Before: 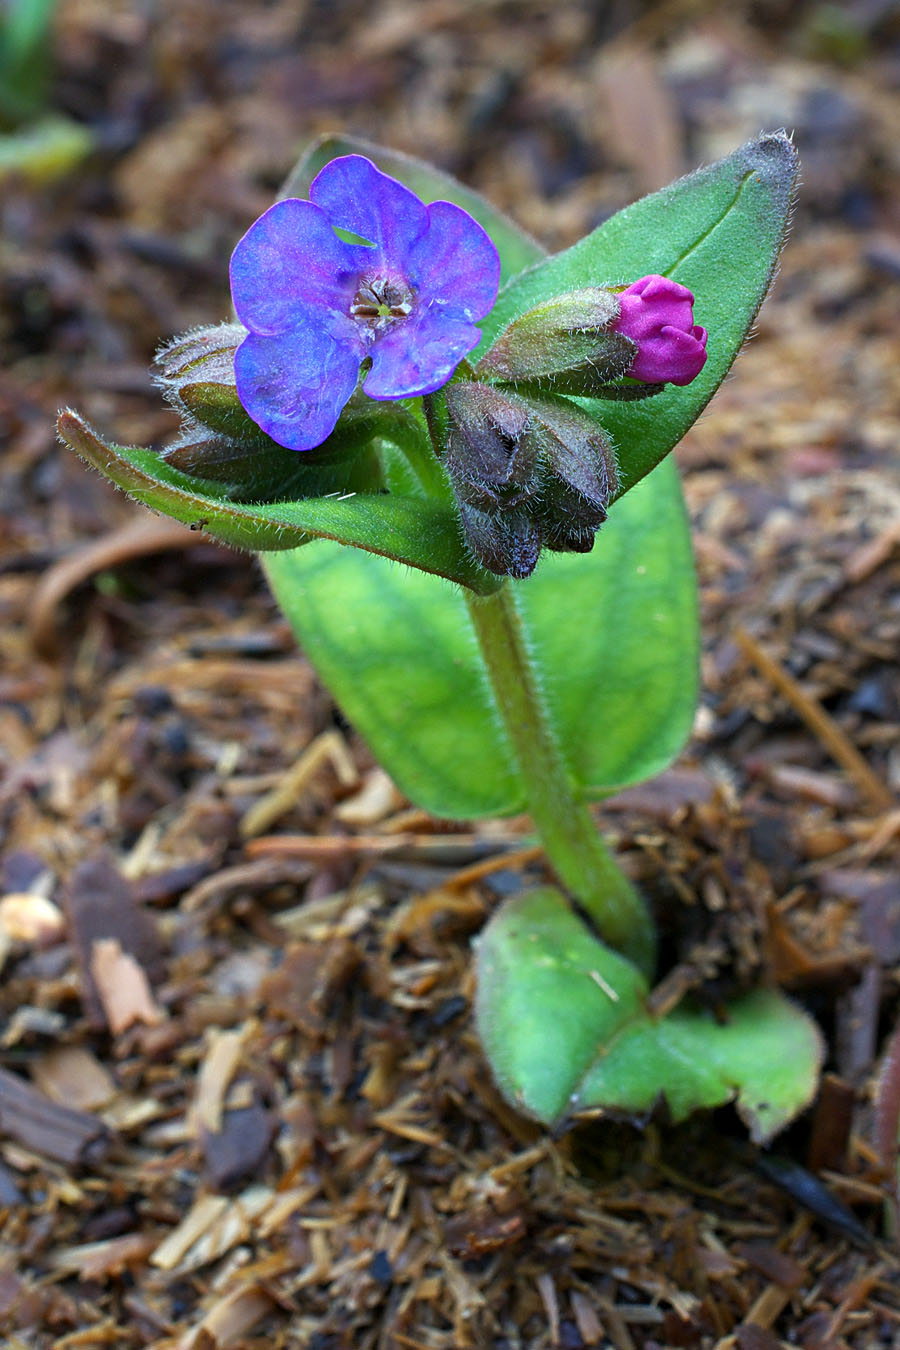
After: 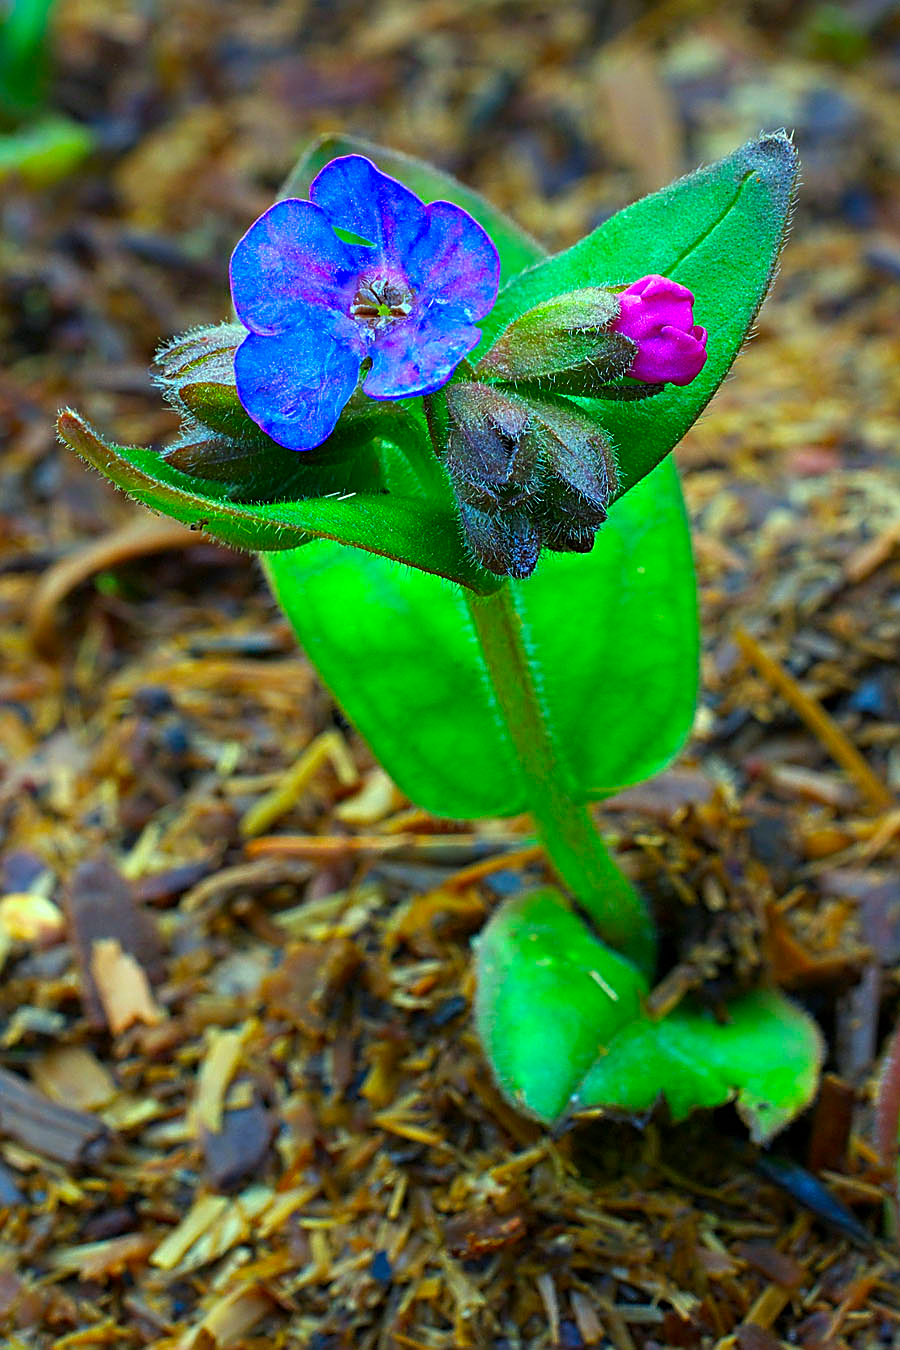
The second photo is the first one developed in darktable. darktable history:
color correction: highlights a* -10.83, highlights b* 9.85, saturation 1.71
sharpen: on, module defaults
